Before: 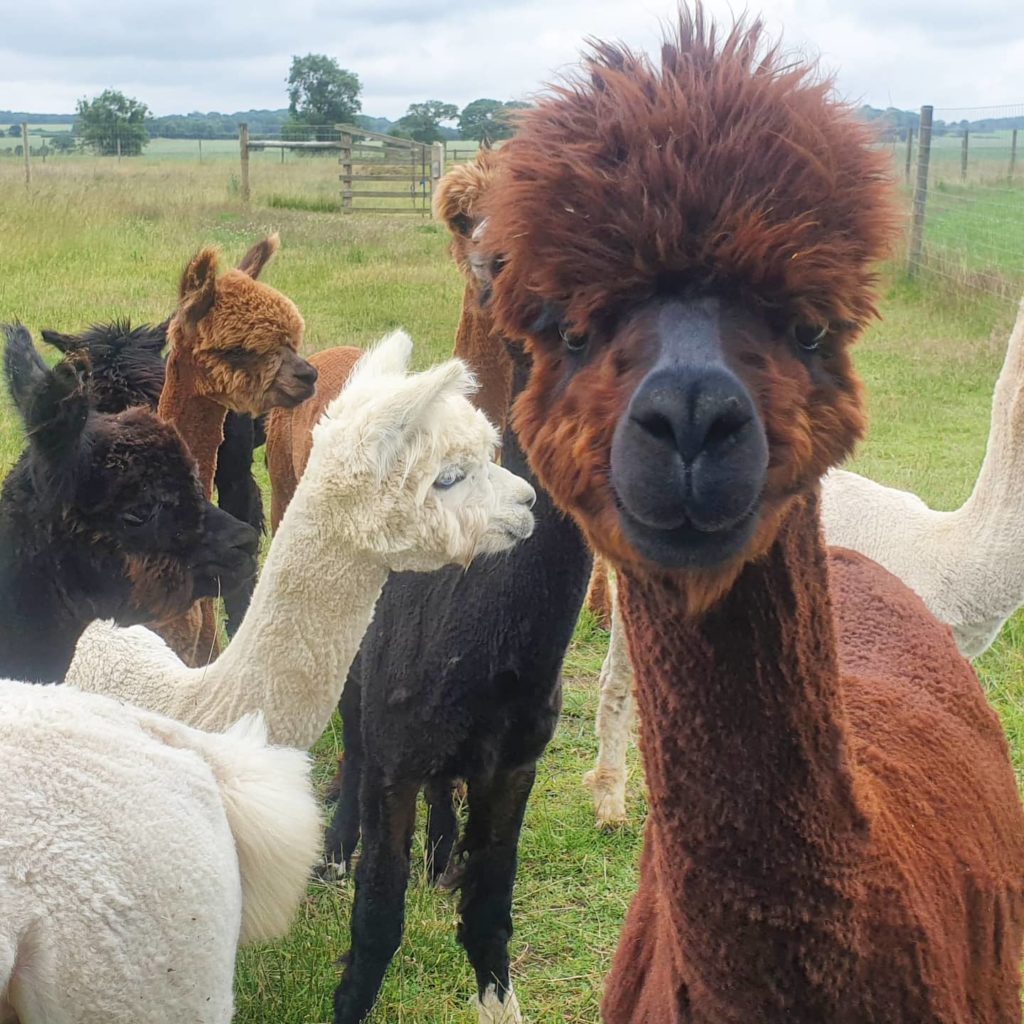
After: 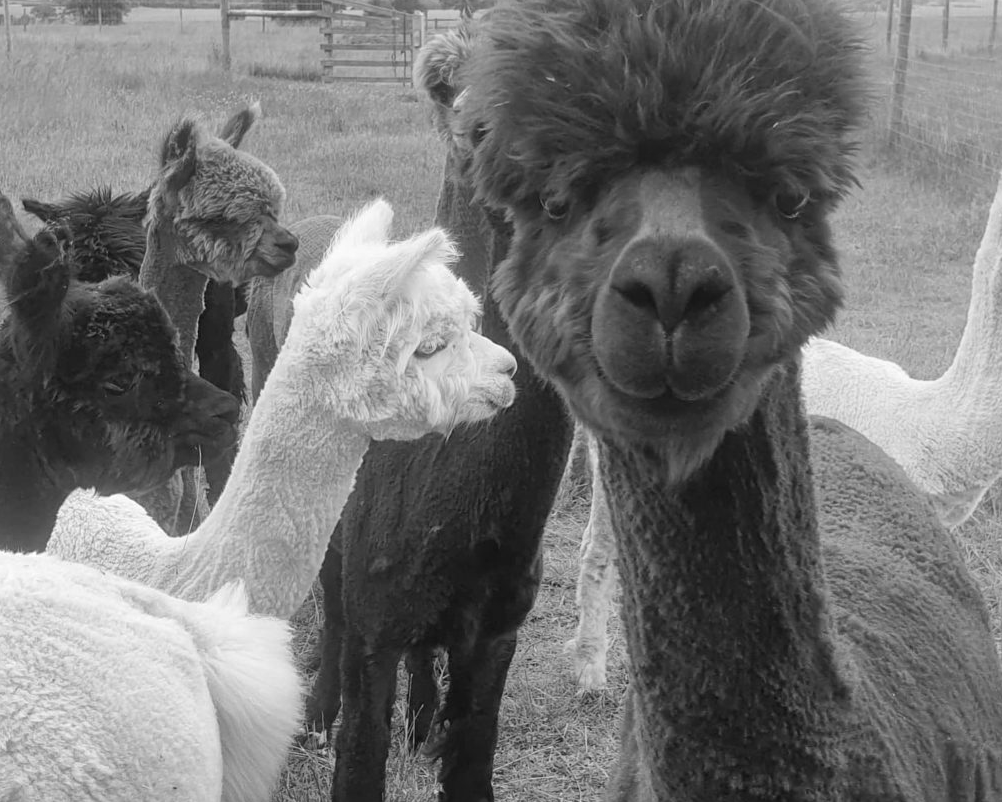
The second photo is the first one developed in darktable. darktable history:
crop and rotate: left 1.902%, top 12.838%, right 0.179%, bottom 8.83%
color zones: curves: ch0 [(0, 0.613) (0.01, 0.613) (0.245, 0.448) (0.498, 0.529) (0.642, 0.665) (0.879, 0.777) (0.99, 0.613)]; ch1 [(0, 0) (0.143, 0) (0.286, 0) (0.429, 0) (0.571, 0) (0.714, 0) (0.857, 0)]
